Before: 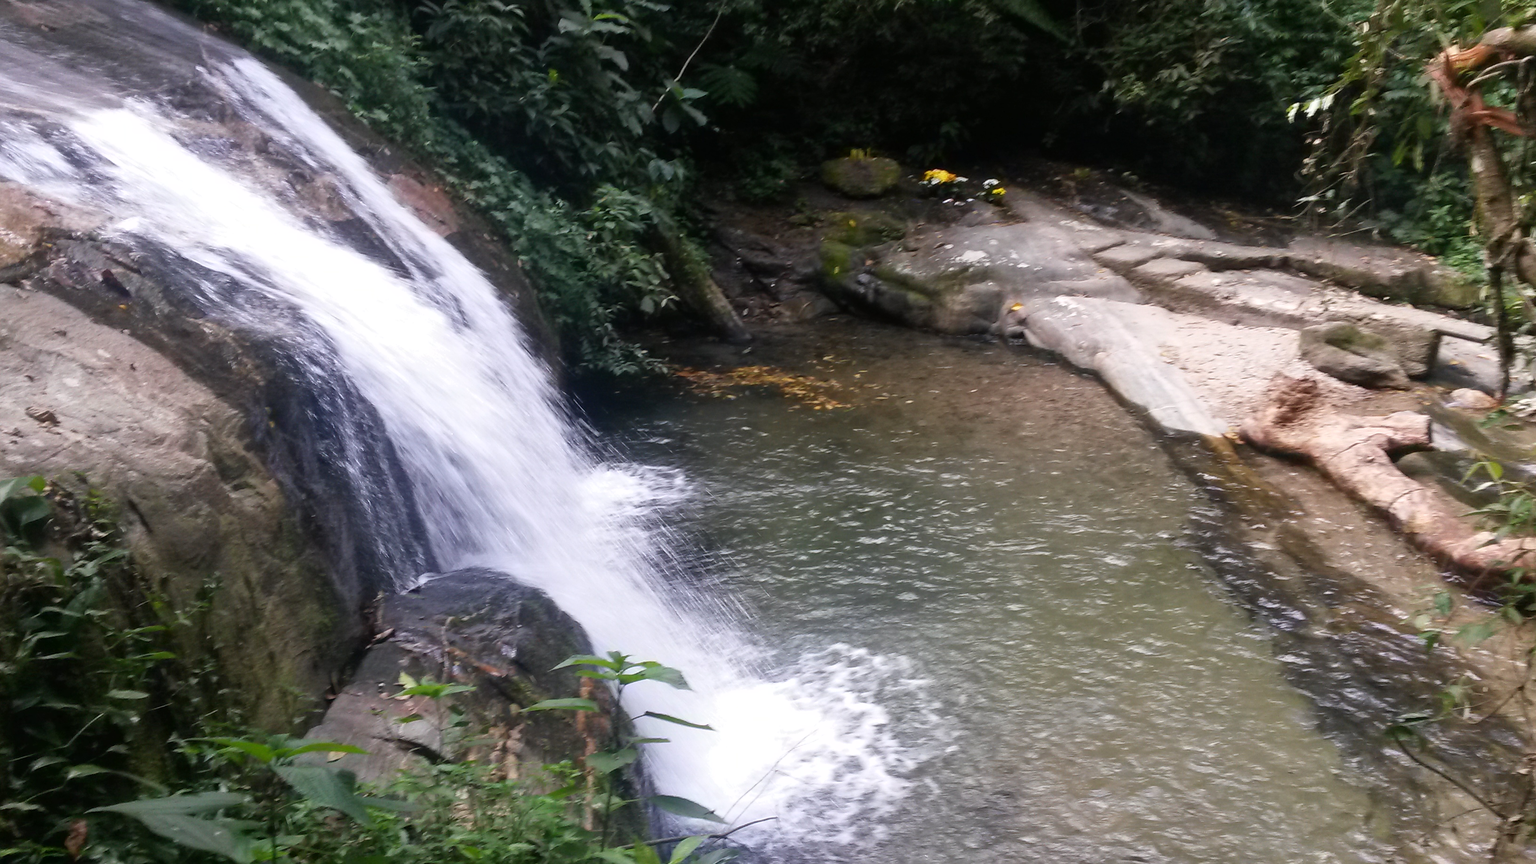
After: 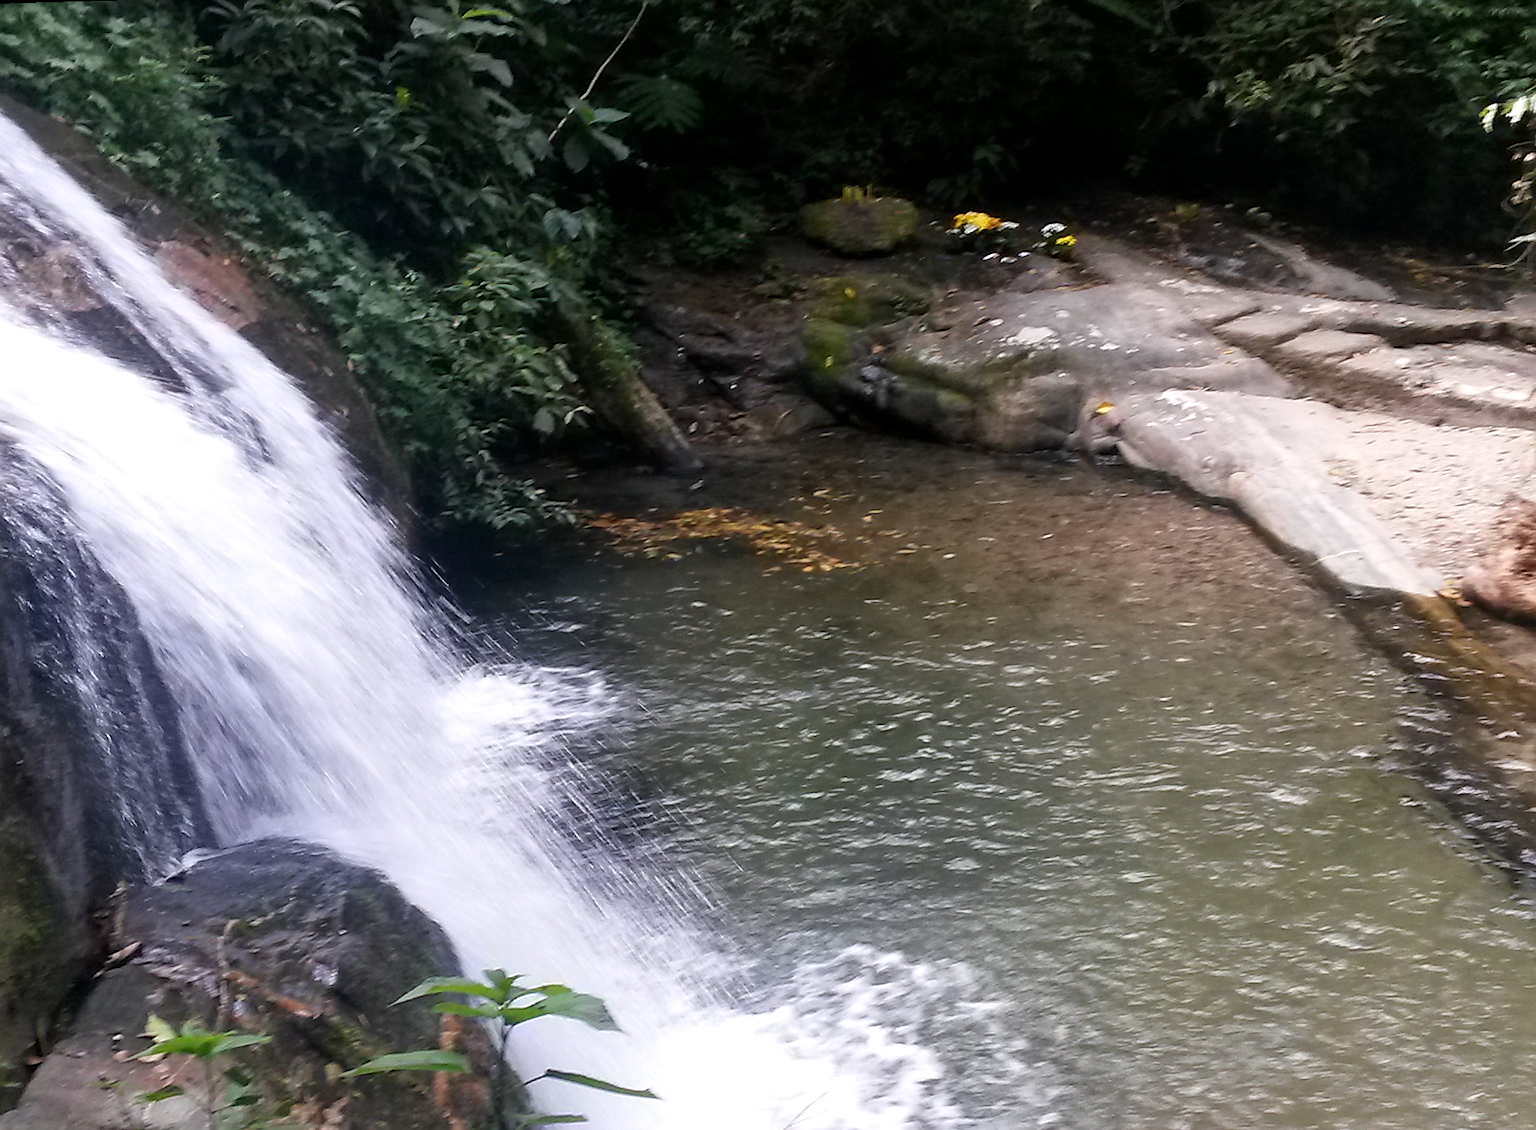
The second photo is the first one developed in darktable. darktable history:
rotate and perspective: rotation -1.68°, lens shift (vertical) -0.146, crop left 0.049, crop right 0.912, crop top 0.032, crop bottom 0.96
sharpen: on, module defaults
local contrast: highlights 100%, shadows 100%, detail 120%, midtone range 0.2
crop: left 18.479%, right 12.2%, bottom 13.971%
